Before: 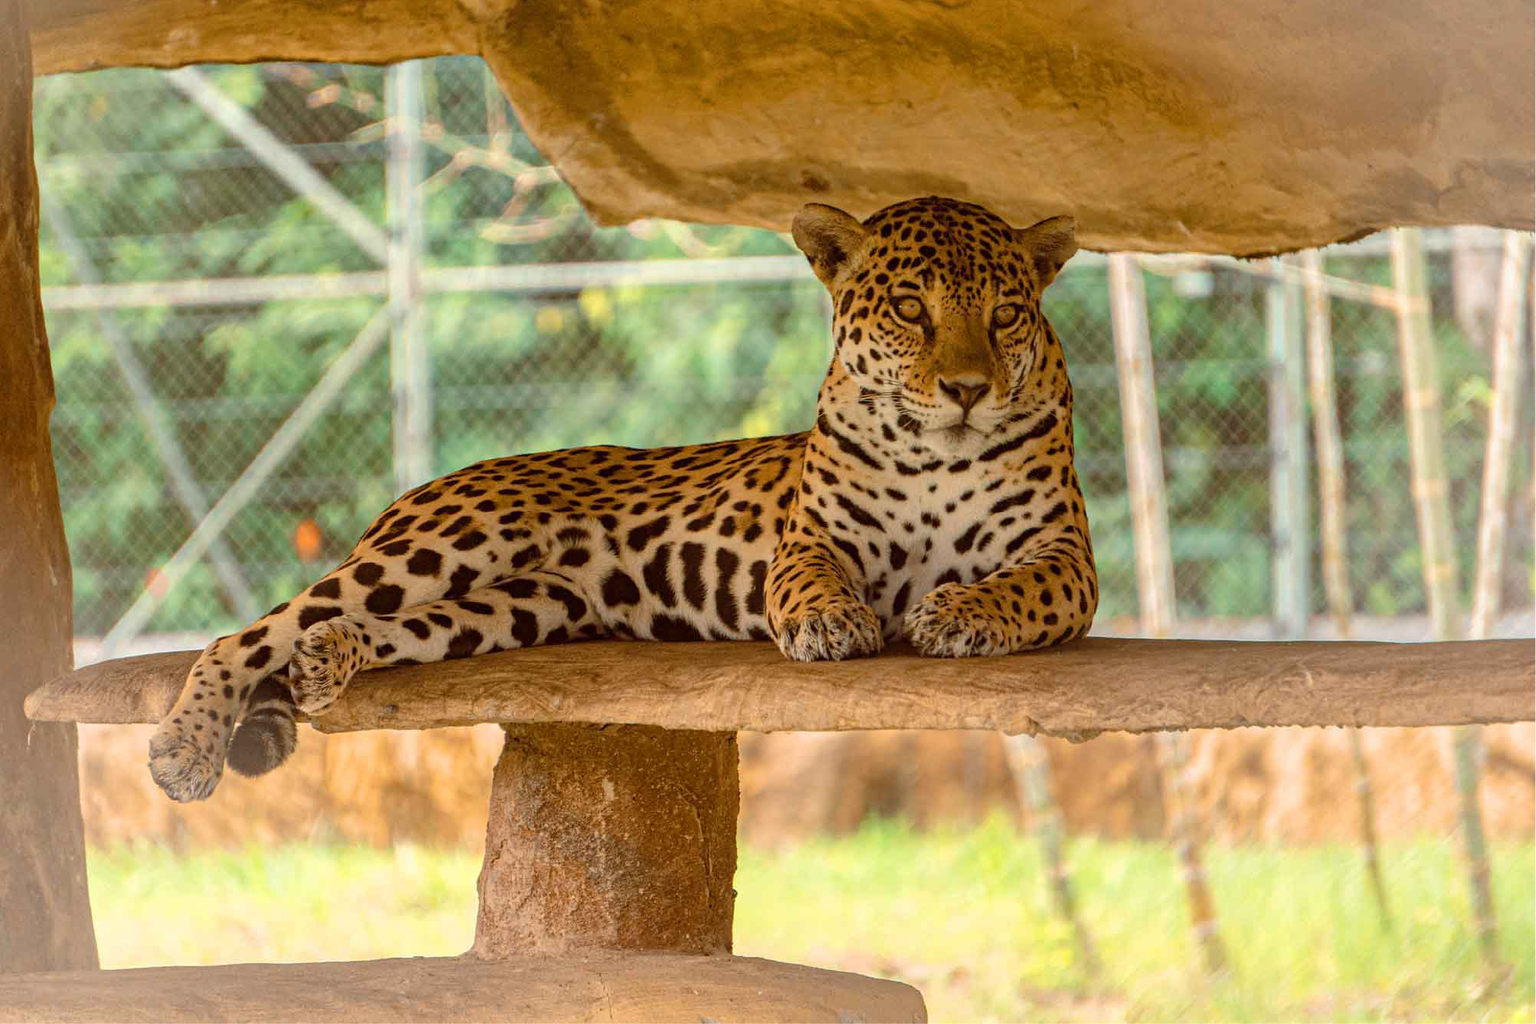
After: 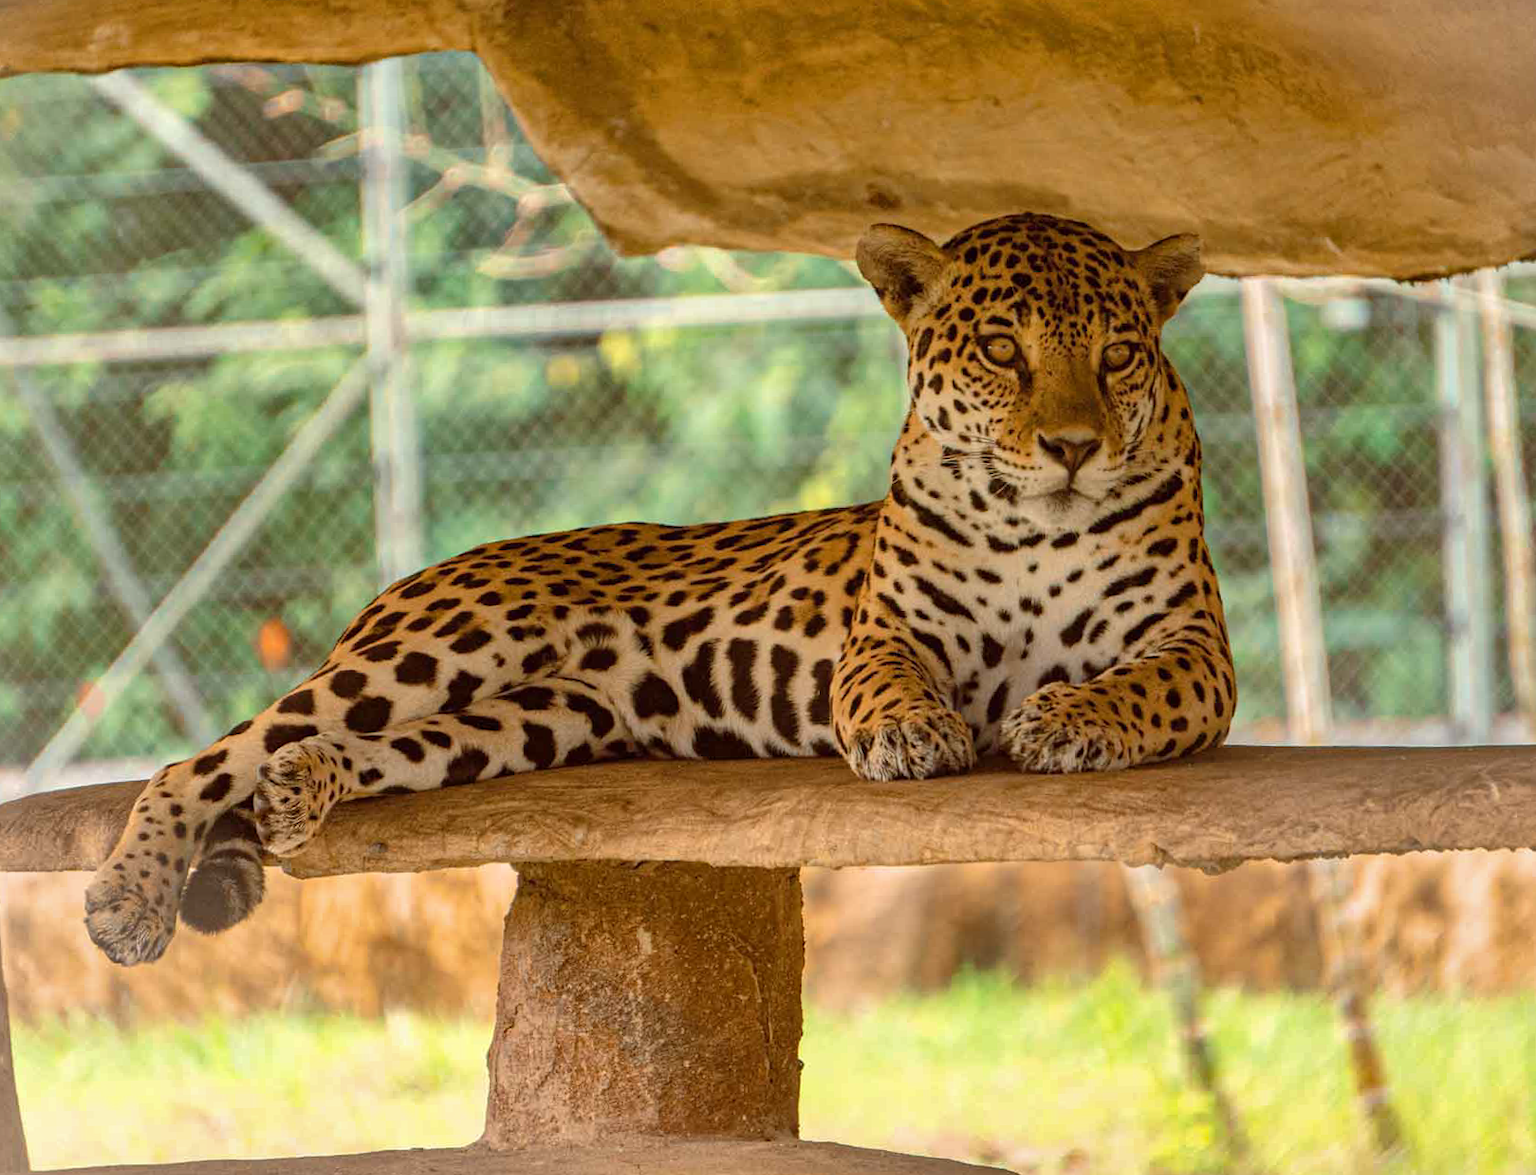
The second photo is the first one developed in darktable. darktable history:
shadows and highlights: shadows 53, soften with gaussian
crop and rotate: angle 1°, left 4.281%, top 0.642%, right 11.383%, bottom 2.486%
